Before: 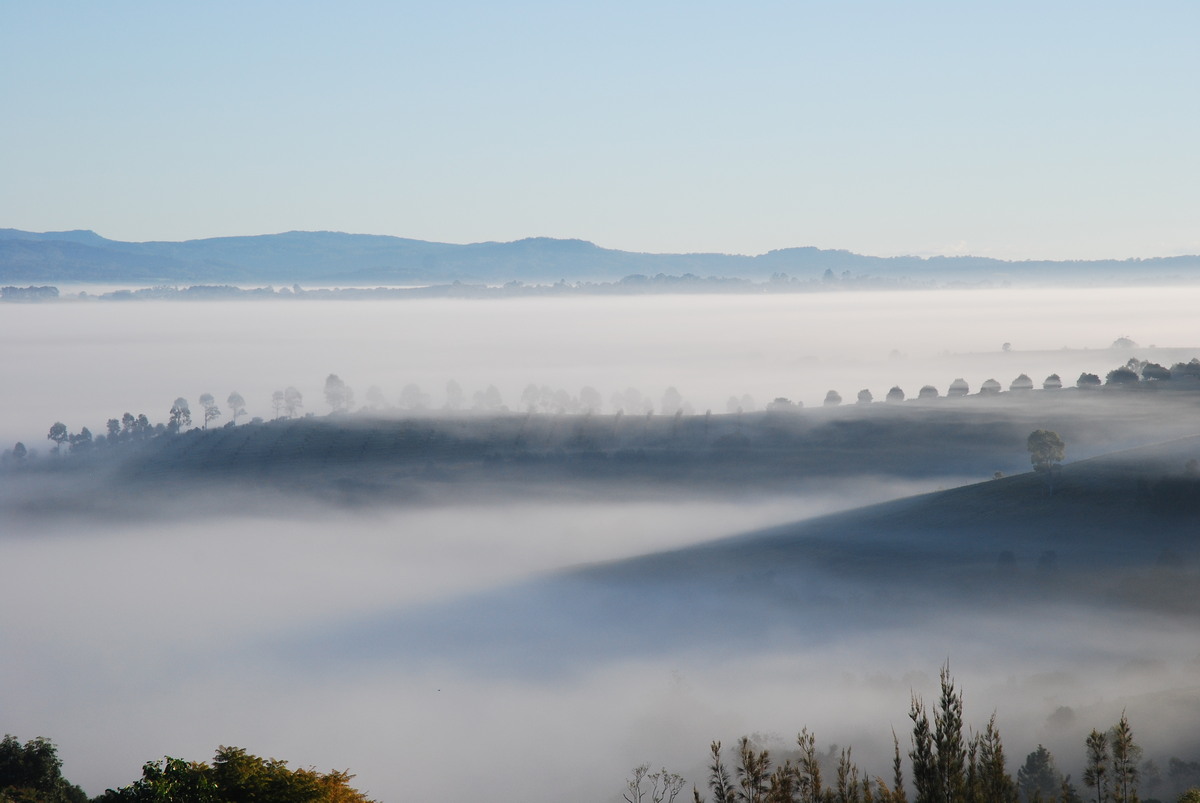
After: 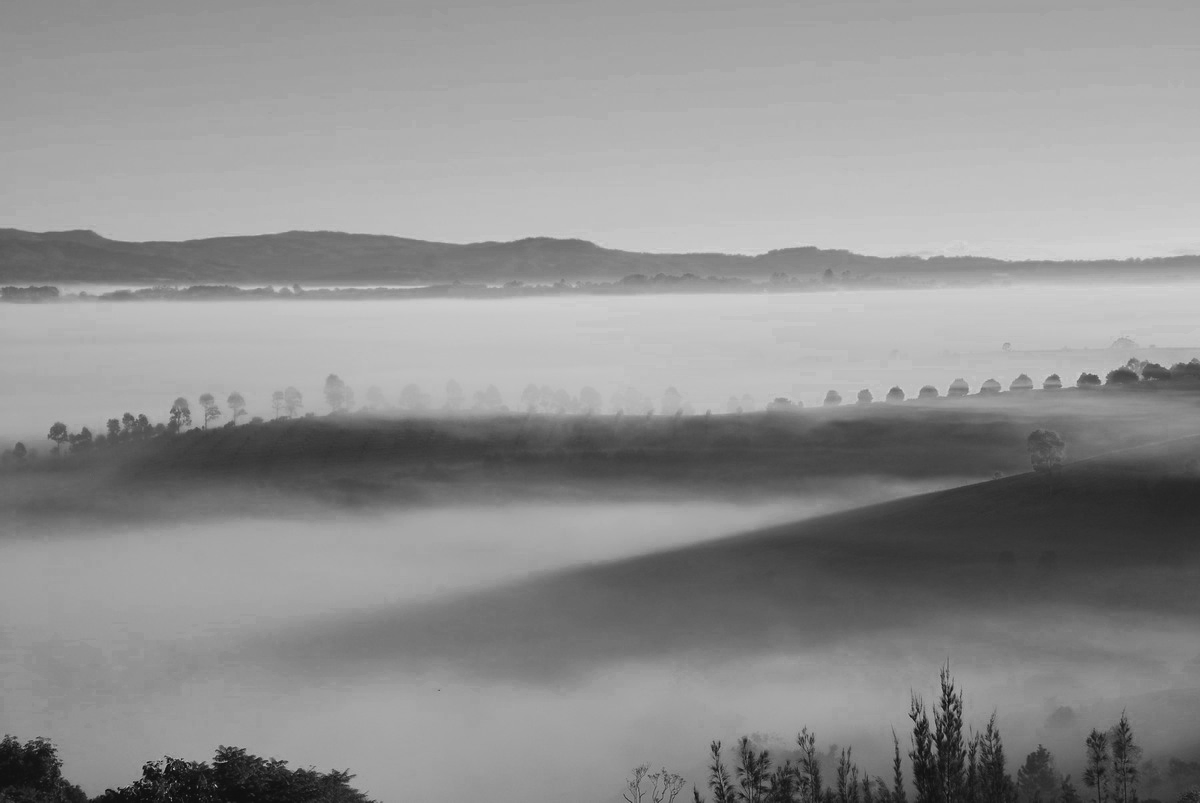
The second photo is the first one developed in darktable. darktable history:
color zones: curves: ch0 [(0.002, 0.429) (0.121, 0.212) (0.198, 0.113) (0.276, 0.344) (0.331, 0.541) (0.41, 0.56) (0.482, 0.289) (0.619, 0.227) (0.721, 0.18) (0.821, 0.435) (0.928, 0.555) (1, 0.587)]; ch1 [(0, 0) (0.143, 0) (0.286, 0) (0.429, 0) (0.571, 0) (0.714, 0) (0.857, 0)]
velvia: on, module defaults
contrast brightness saturation: contrast -0.069, brightness -0.038, saturation -0.108
